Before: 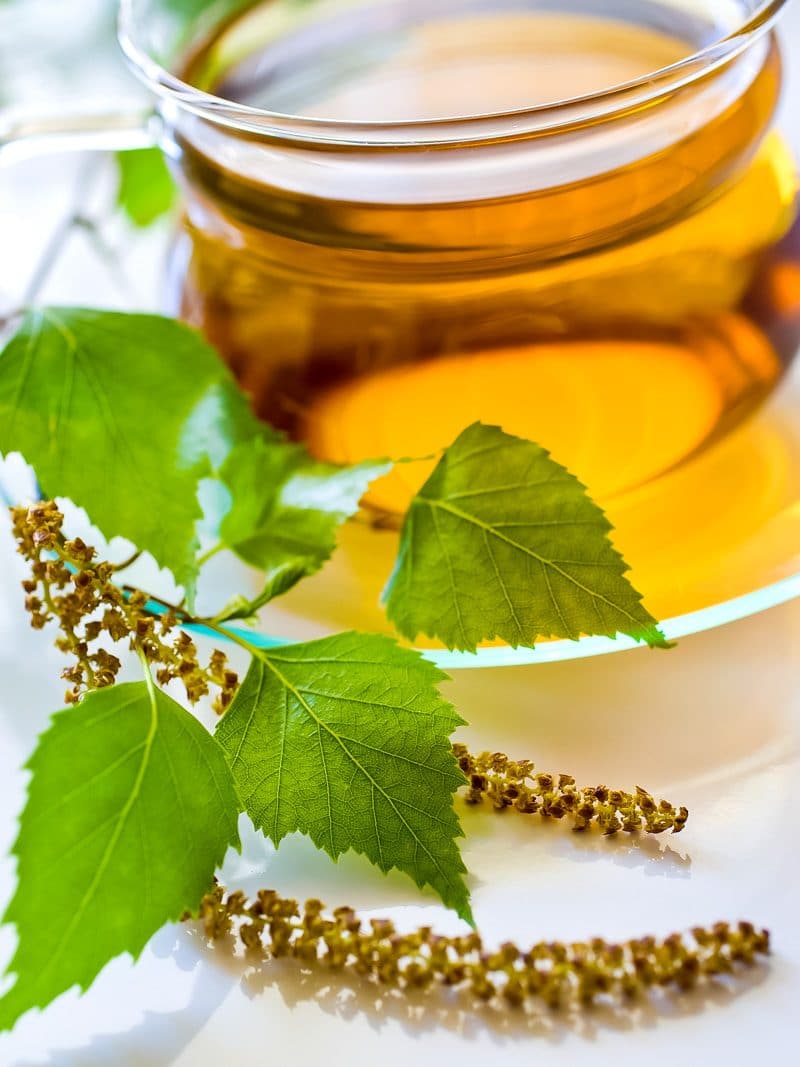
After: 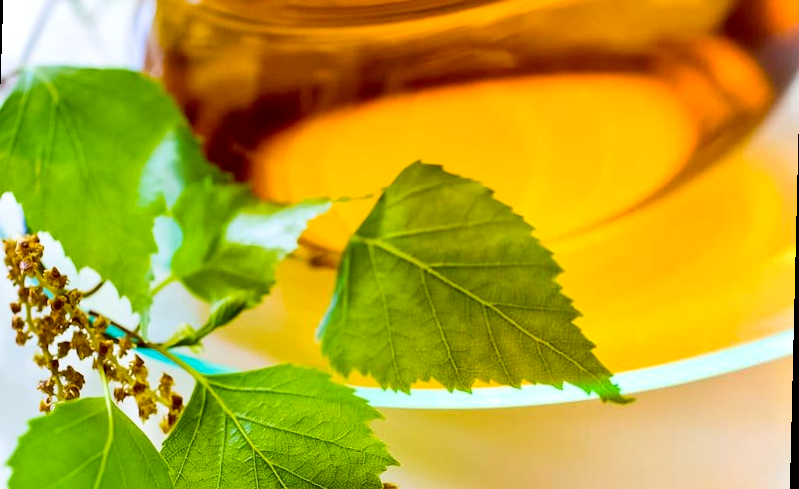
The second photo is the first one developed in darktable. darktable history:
crop and rotate: top 23.043%, bottom 23.437%
rotate and perspective: rotation 1.69°, lens shift (vertical) -0.023, lens shift (horizontal) -0.291, crop left 0.025, crop right 0.988, crop top 0.092, crop bottom 0.842
exposure: black level correction 0.009, compensate highlight preservation false
contrast brightness saturation: contrast 0.1, brightness -0.26, saturation 0.14
global tonemap: drago (0.7, 100)
